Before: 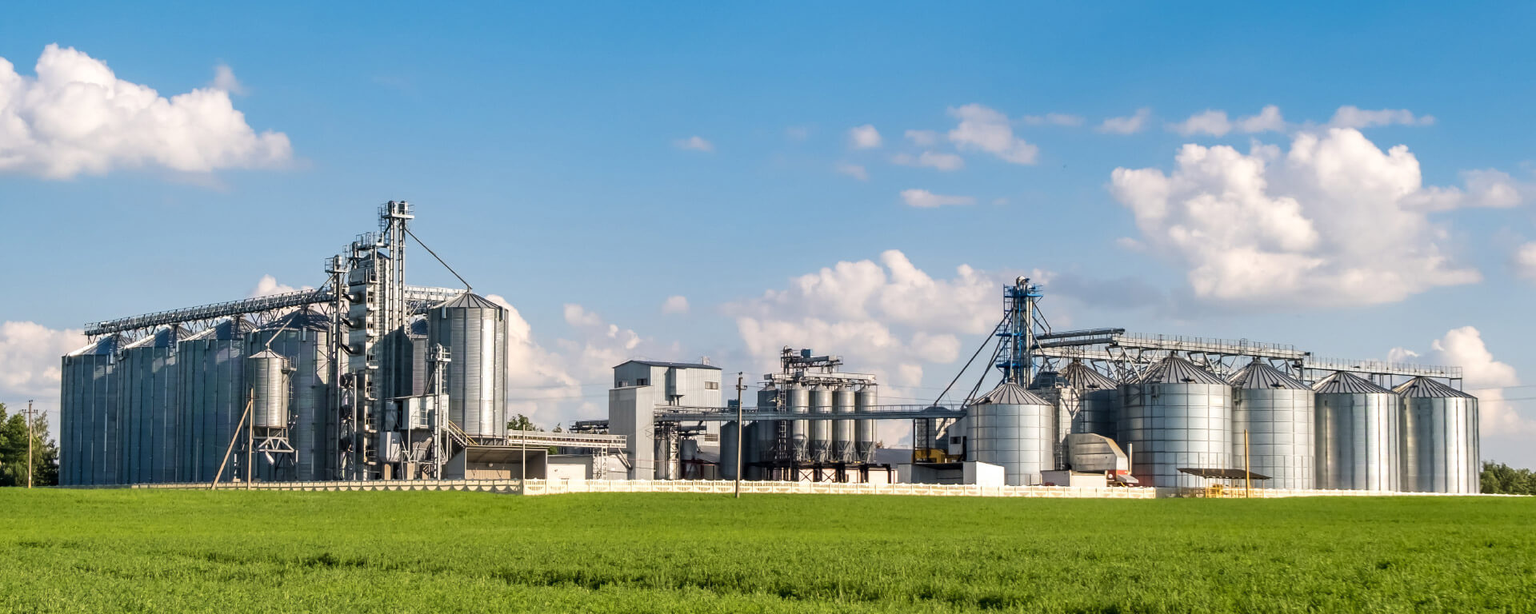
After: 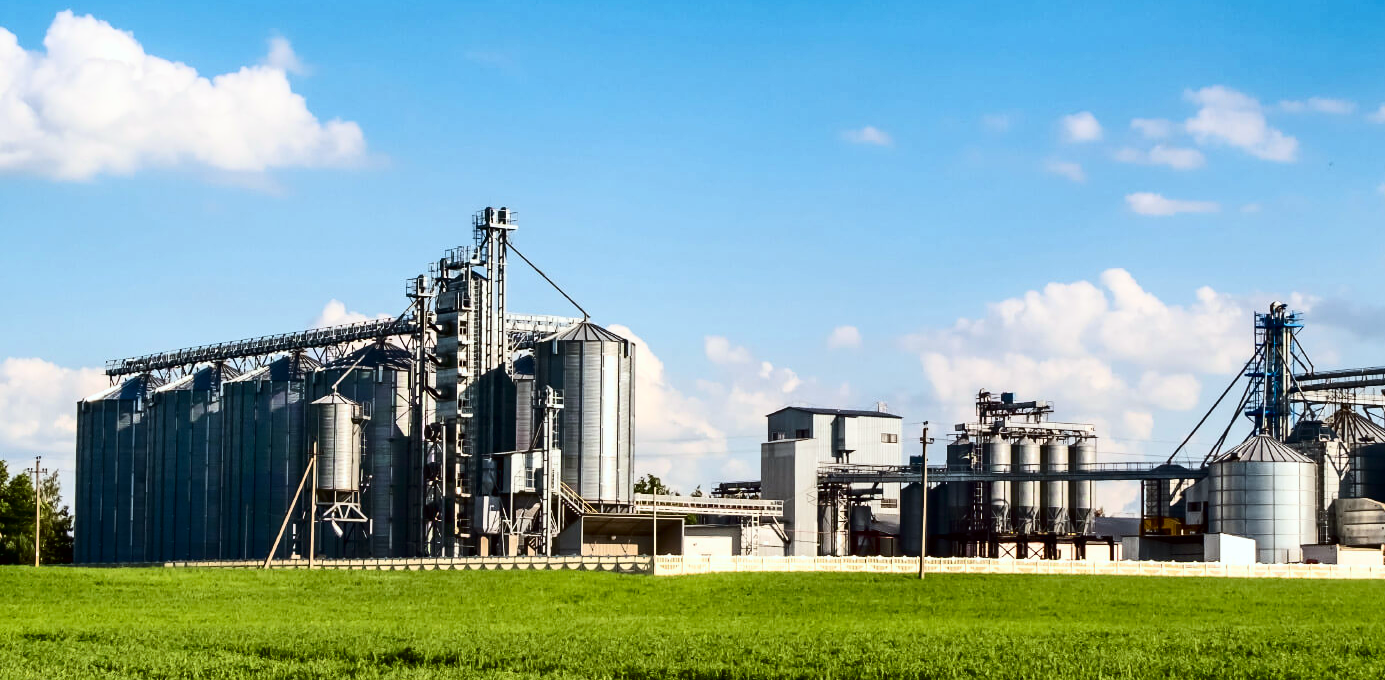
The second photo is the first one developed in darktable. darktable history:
contrast brightness saturation: contrast 0.334, brightness -0.069, saturation 0.171
color correction: highlights a* -2.96, highlights b* -2.71, shadows a* 2.18, shadows b* 2.76
crop: top 5.809%, right 27.861%, bottom 5.627%
